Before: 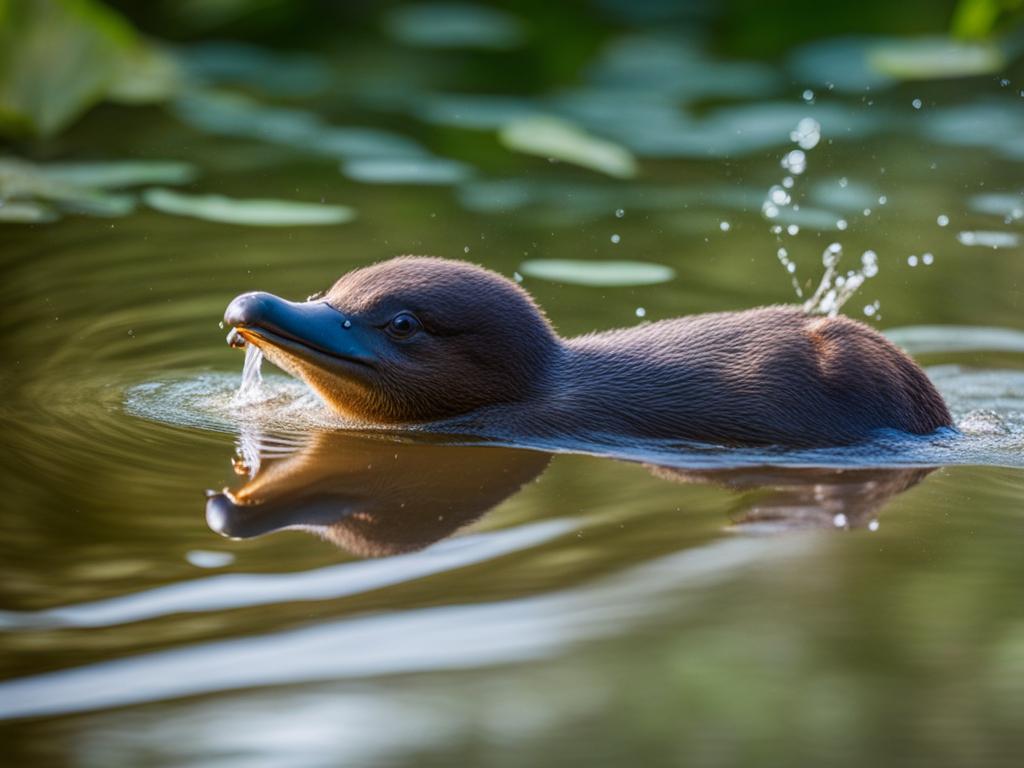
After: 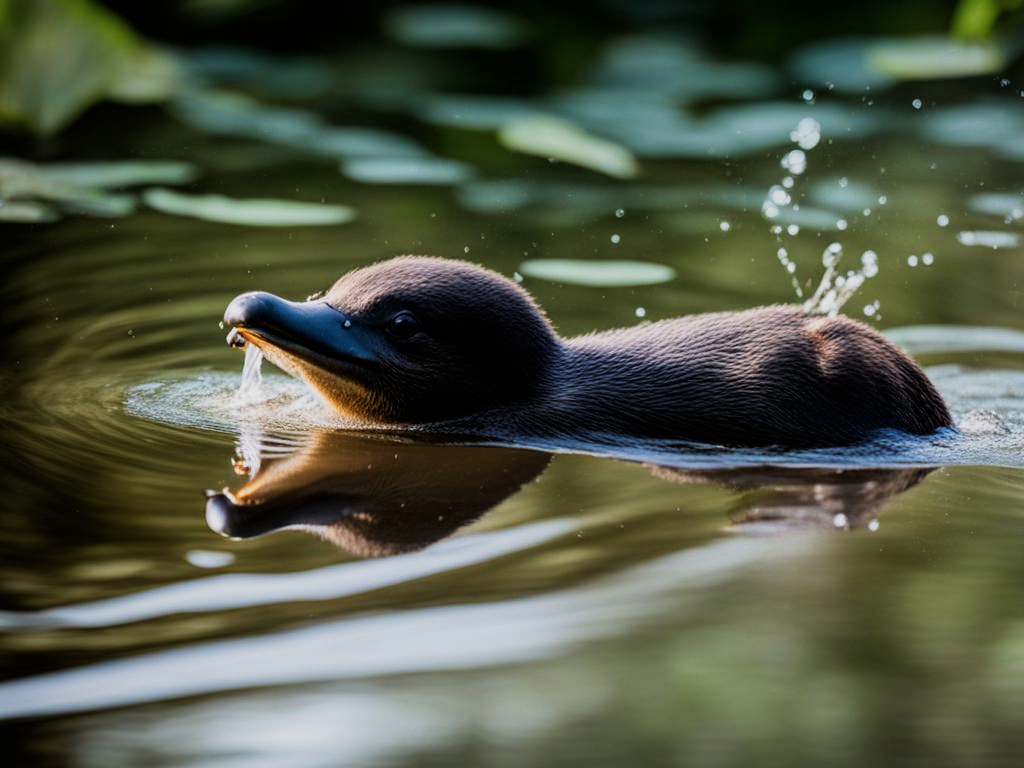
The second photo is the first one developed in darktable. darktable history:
contrast brightness saturation: saturation -0.06
filmic rgb: black relative exposure -5.04 EV, white relative exposure 3.95 EV, hardness 2.9, contrast 1.402, highlights saturation mix -30.54%
